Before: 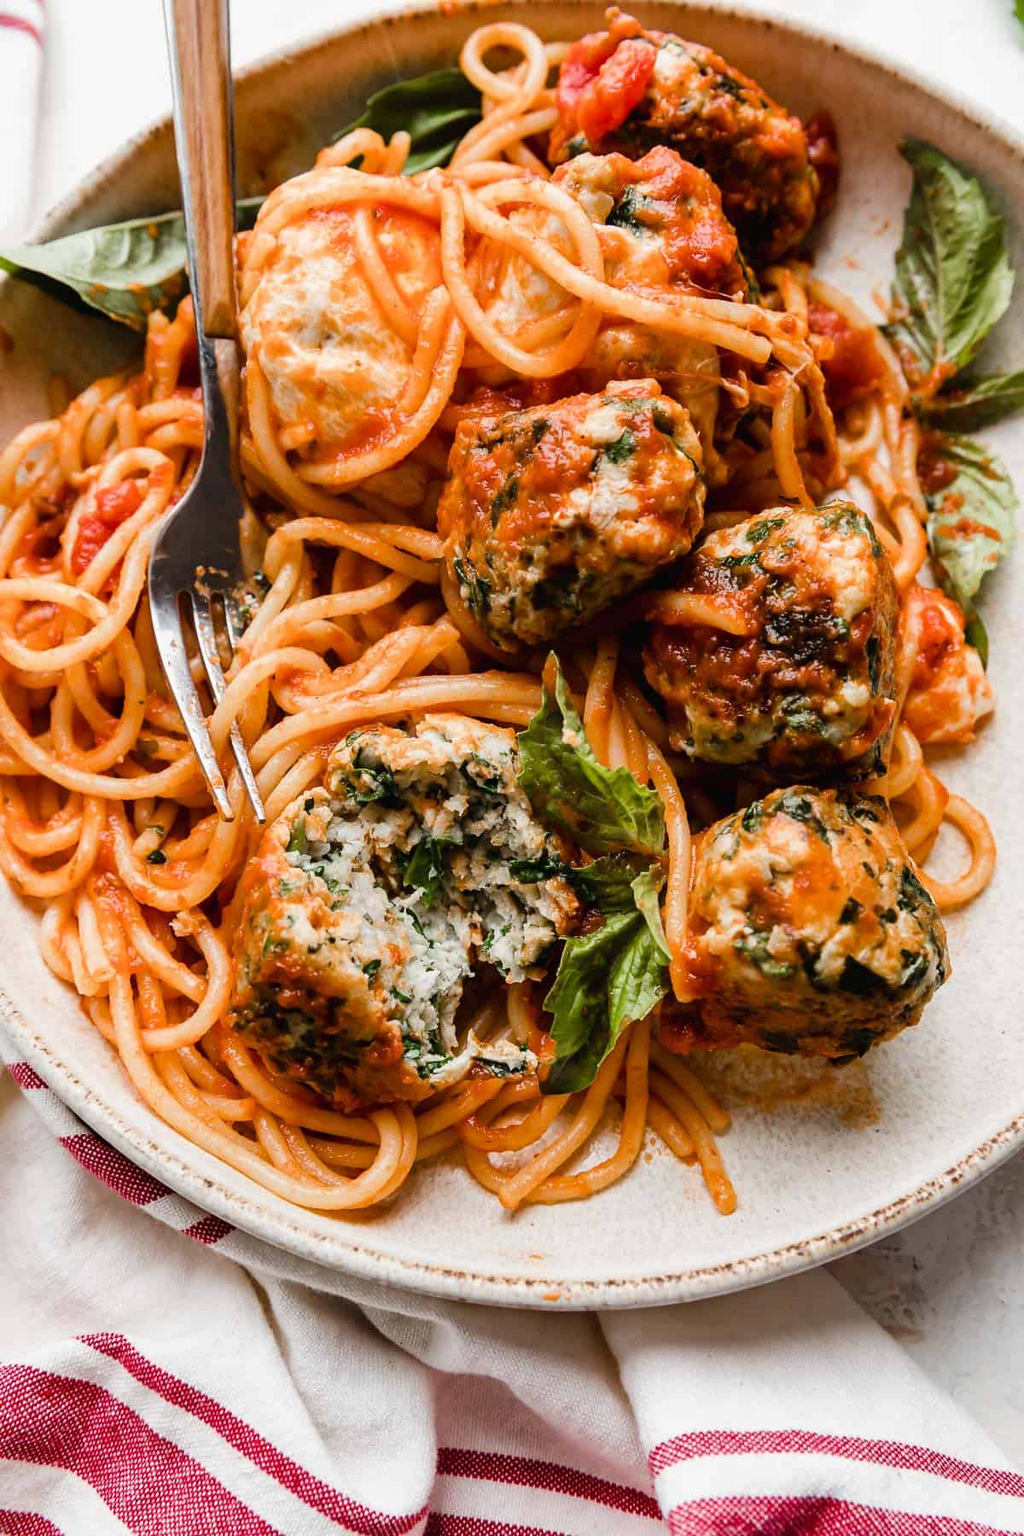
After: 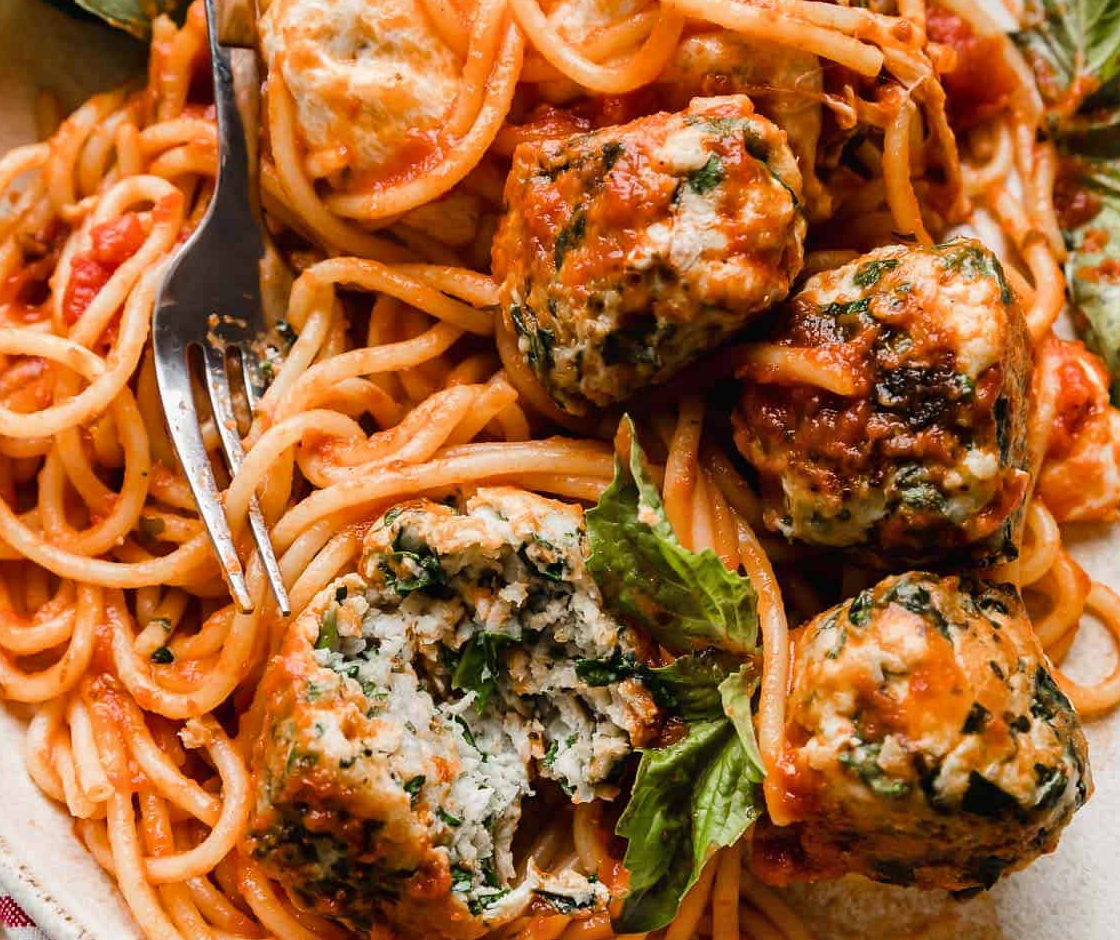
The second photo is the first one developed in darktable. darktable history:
shadows and highlights: shadows 29.45, highlights -28.79, low approximation 0.01, soften with gaussian
crop: left 1.767%, top 19.414%, right 4.734%, bottom 28.239%
